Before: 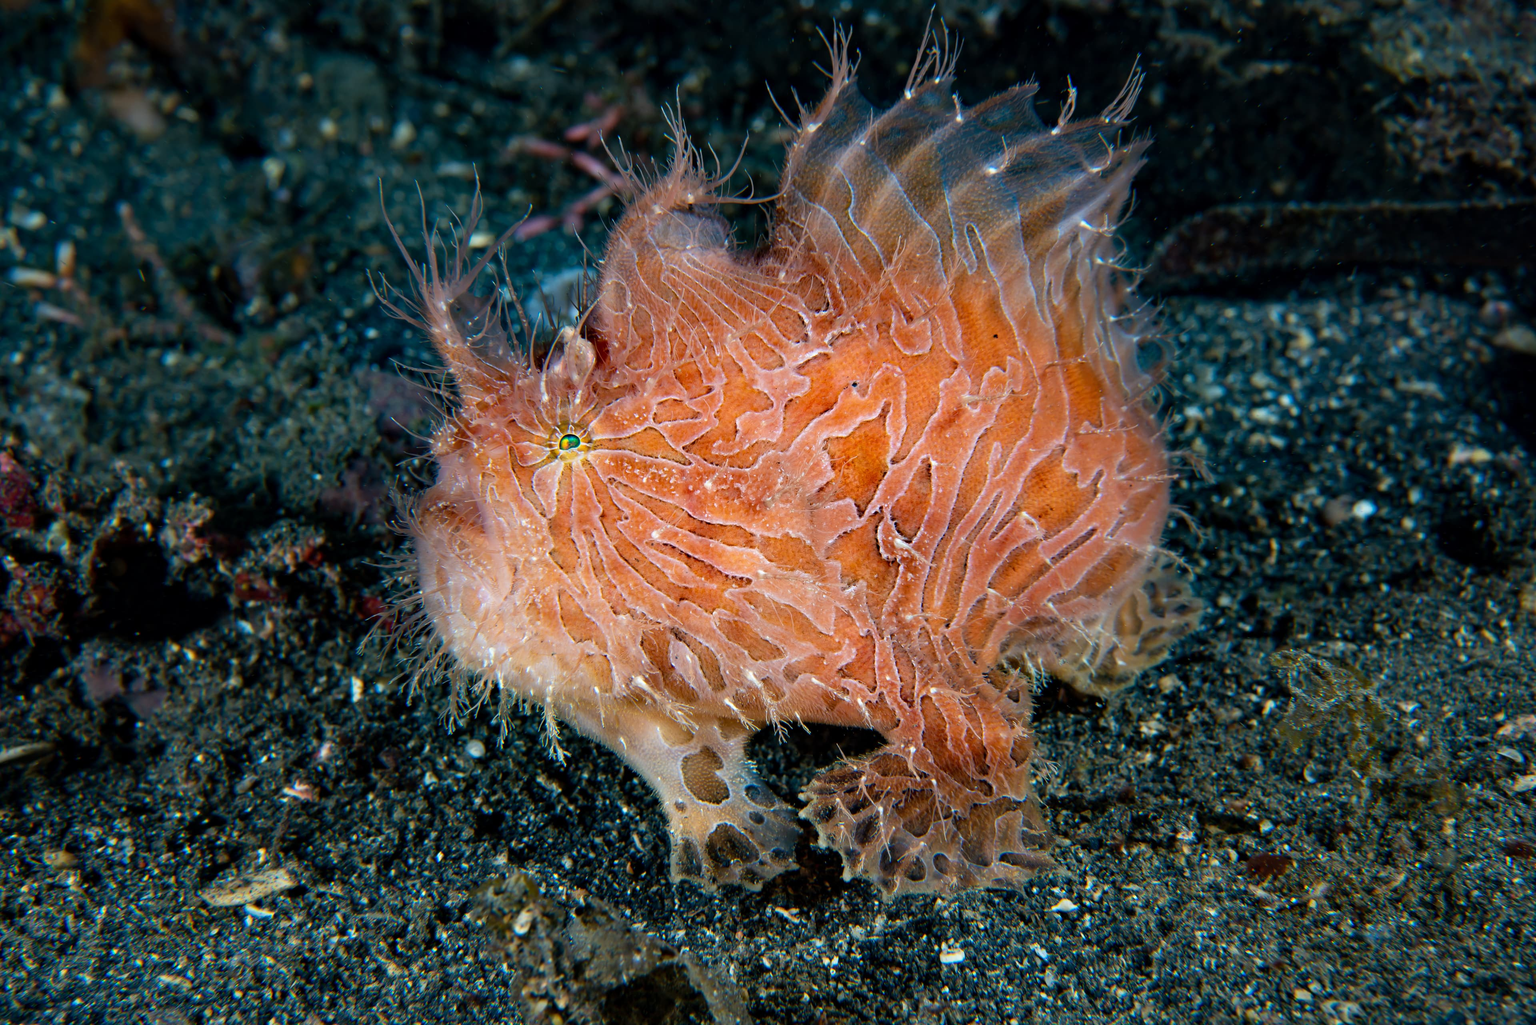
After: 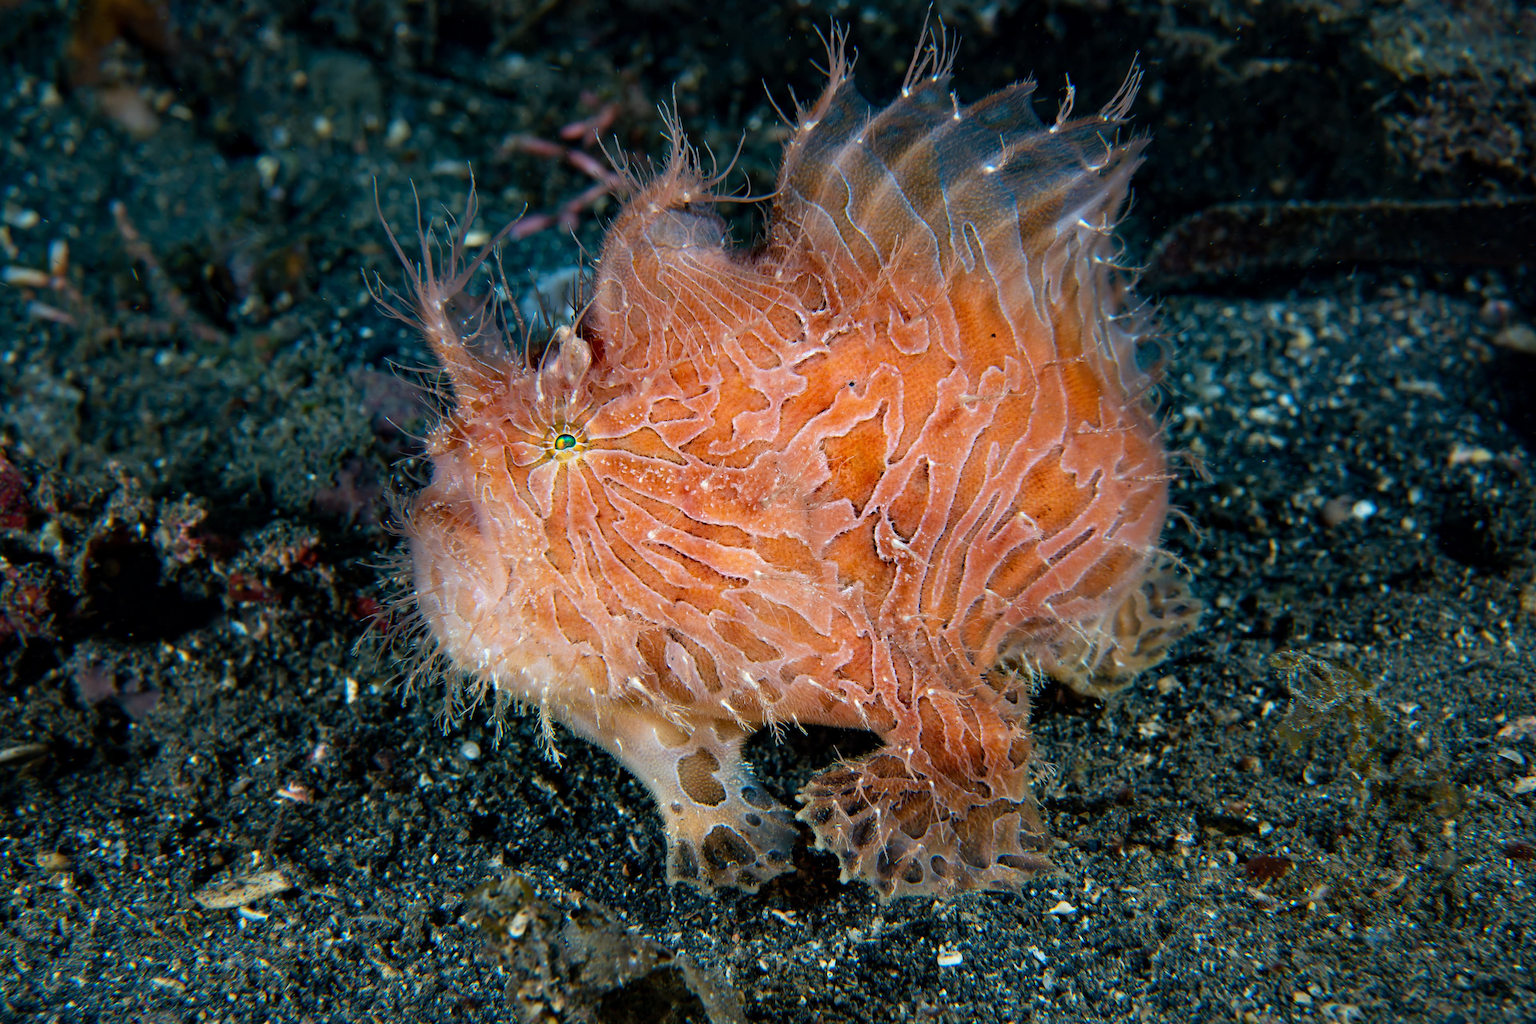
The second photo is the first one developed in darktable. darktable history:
crop and rotate: left 0.521%, top 0.289%, bottom 0.267%
